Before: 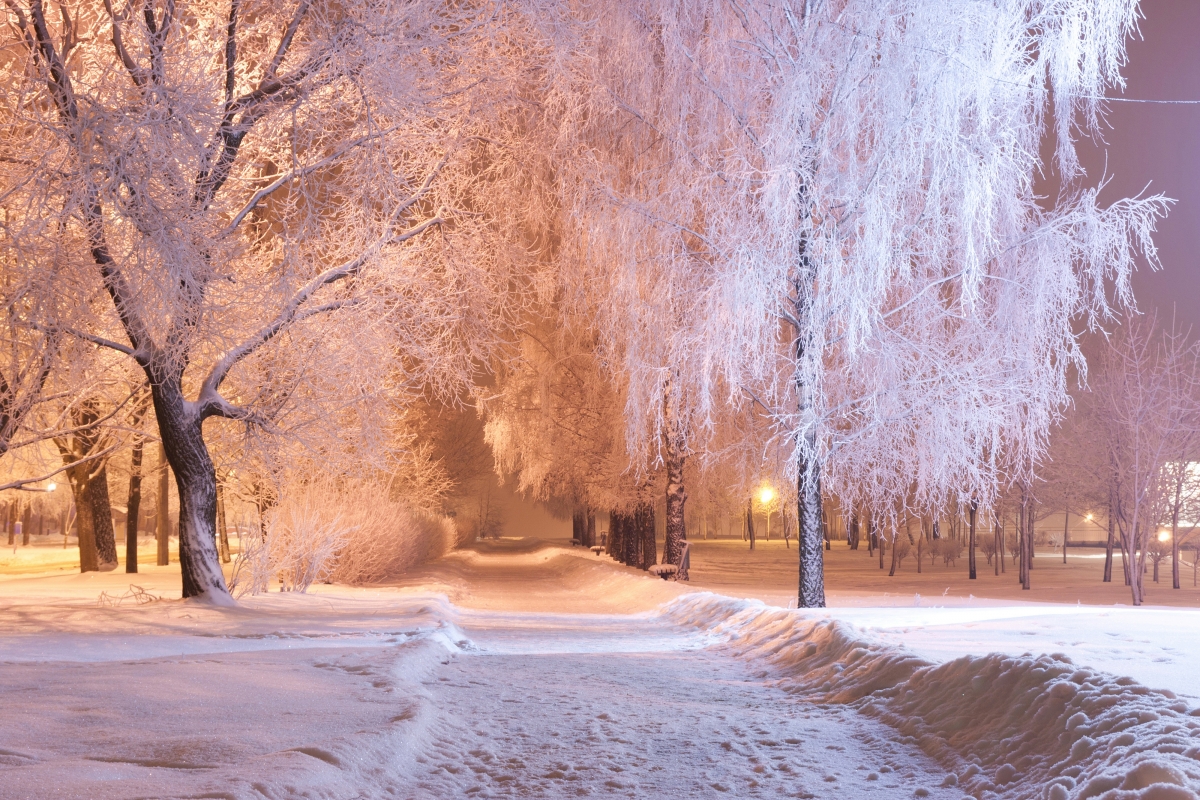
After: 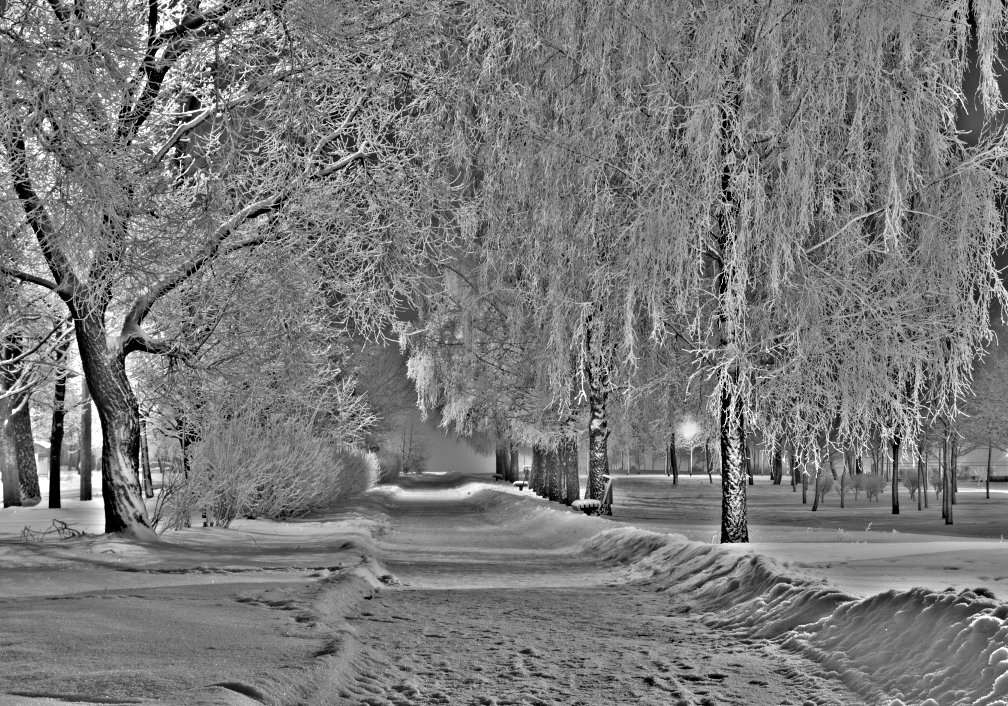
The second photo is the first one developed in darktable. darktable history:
highpass: sharpness 49.79%, contrast boost 49.79%
crop: left 6.446%, top 8.188%, right 9.538%, bottom 3.548%
tone equalizer: on, module defaults
